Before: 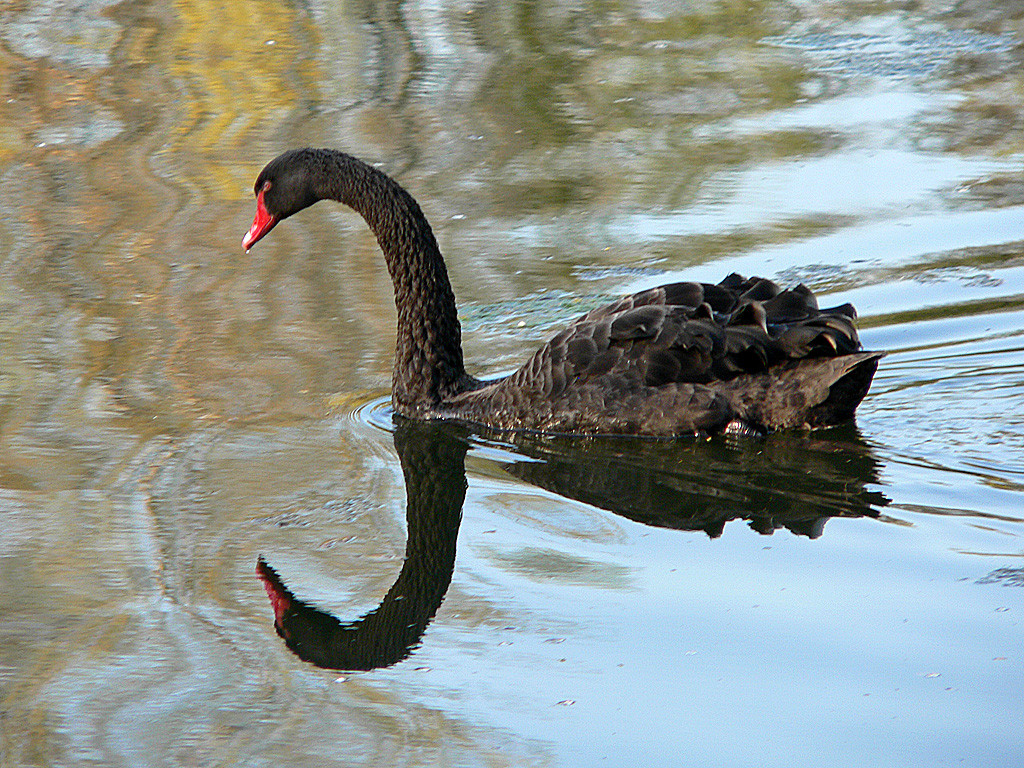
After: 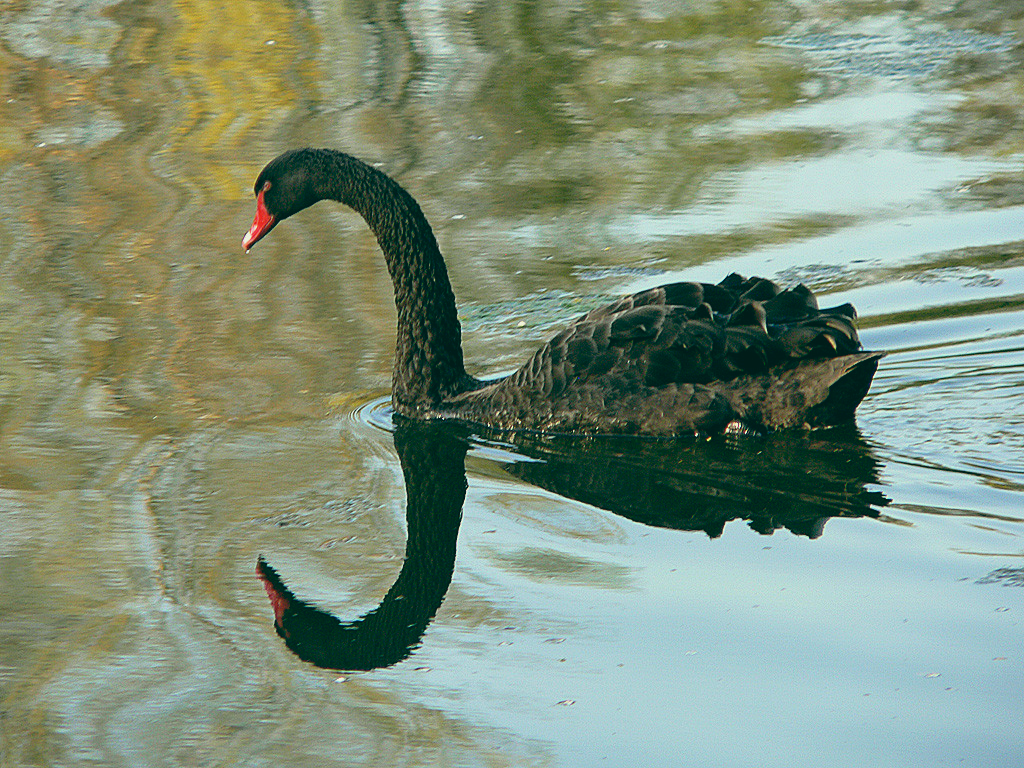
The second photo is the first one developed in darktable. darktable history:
exposure: compensate highlight preservation false
color balance: lift [1.005, 0.99, 1.007, 1.01], gamma [1, 1.034, 1.032, 0.966], gain [0.873, 1.055, 1.067, 0.933]
